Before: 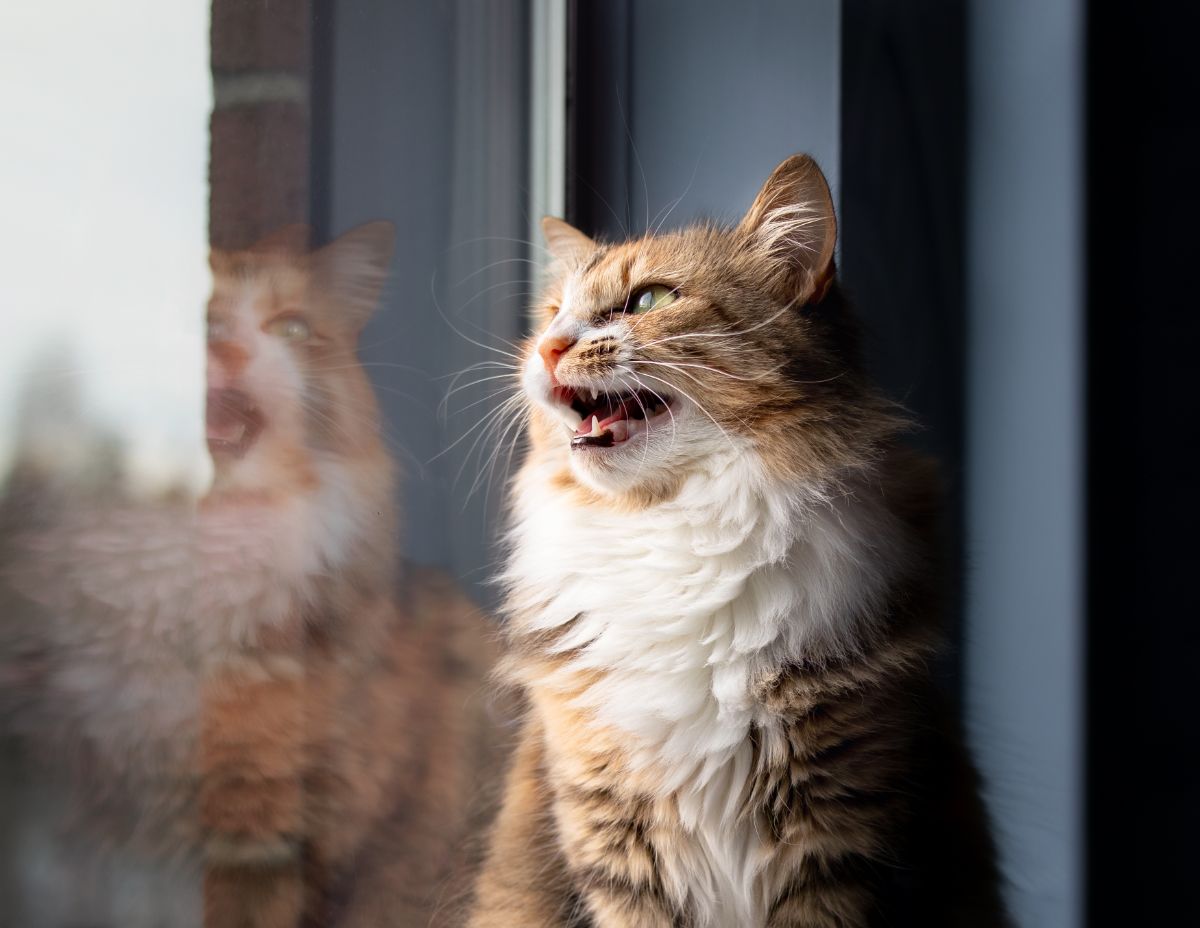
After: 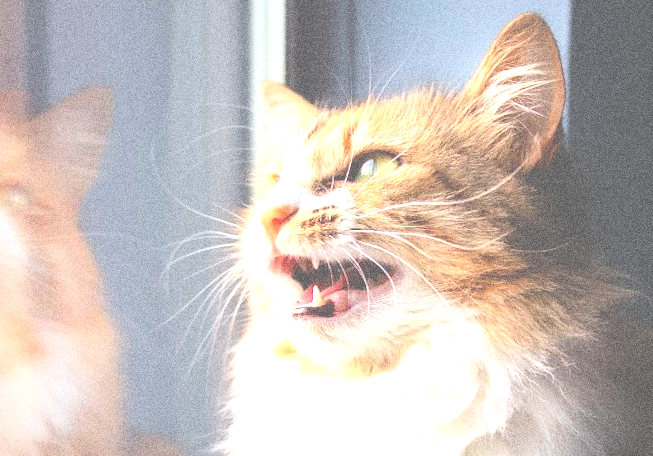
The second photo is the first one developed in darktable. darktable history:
rotate and perspective: rotation 0.074°, lens shift (vertical) 0.096, lens shift (horizontal) -0.041, crop left 0.043, crop right 0.952, crop top 0.024, crop bottom 0.979
crop: left 20.932%, top 15.471%, right 21.848%, bottom 34.081%
contrast brightness saturation: contrast 0.1, brightness 0.3, saturation 0.14
exposure: black level correction -0.023, exposure 1.397 EV, compensate highlight preservation false
grain: coarseness 14.49 ISO, strength 48.04%, mid-tones bias 35%
